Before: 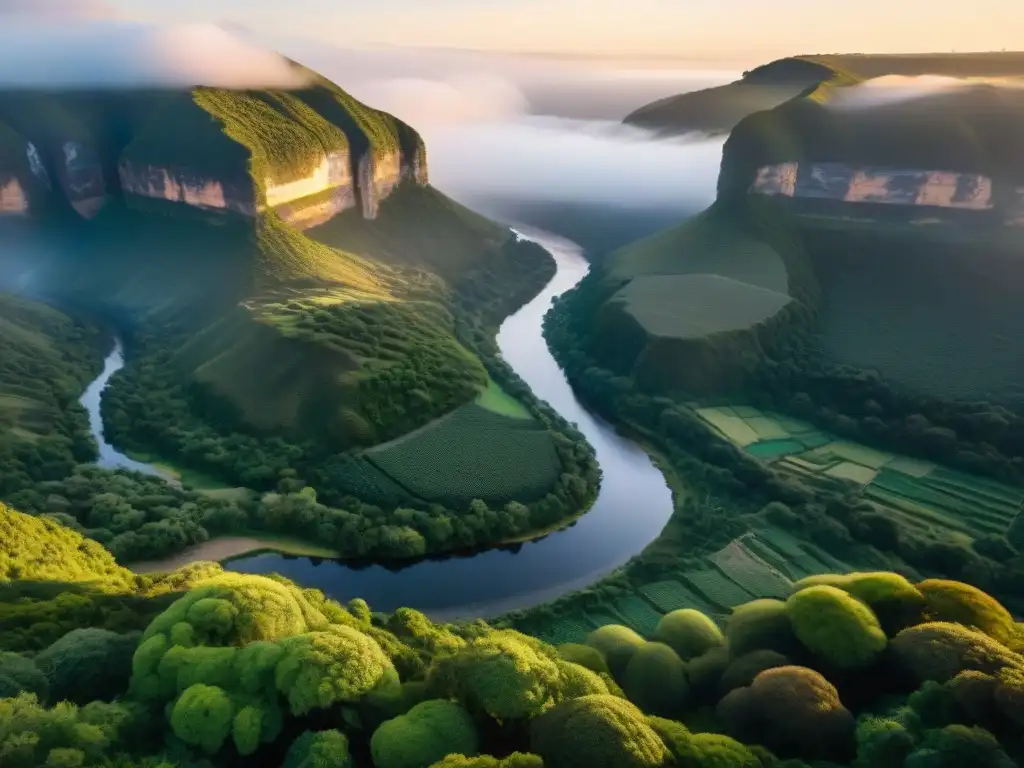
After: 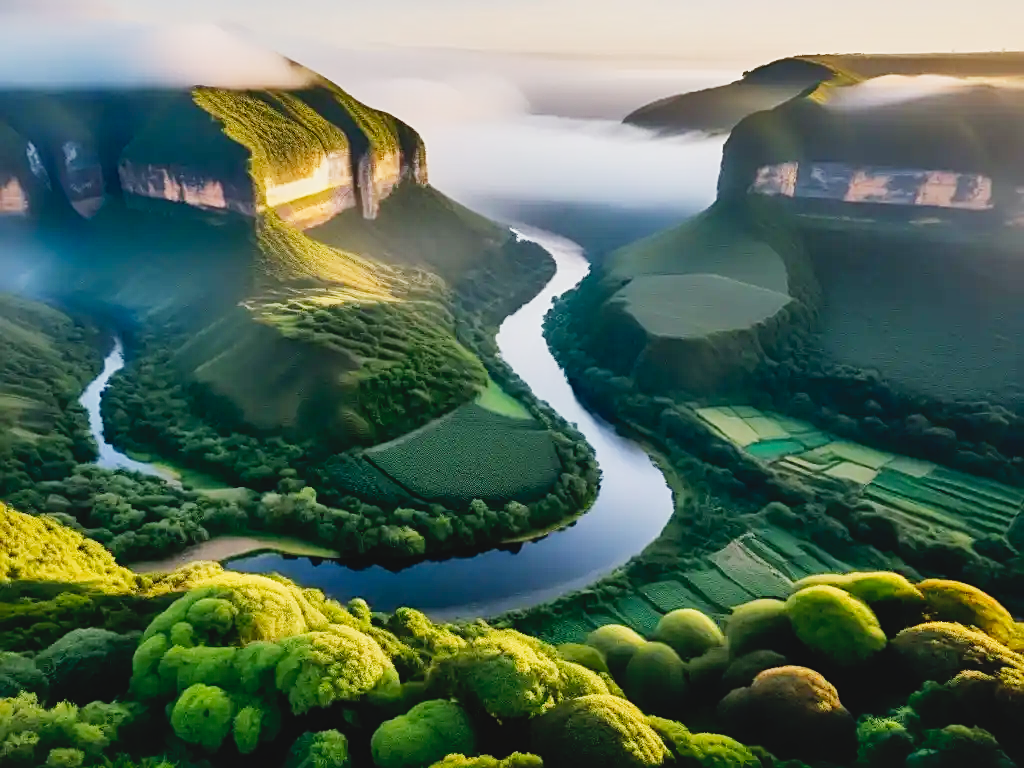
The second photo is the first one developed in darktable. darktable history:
sharpen: on, module defaults
shadows and highlights: shadows 40.29, highlights -54.33, low approximation 0.01, soften with gaussian
tone curve: curves: ch0 [(0, 0.039) (0.113, 0.081) (0.204, 0.204) (0.498, 0.608) (0.709, 0.819) (0.984, 0.961)]; ch1 [(0, 0) (0.172, 0.123) (0.317, 0.272) (0.414, 0.382) (0.476, 0.479) (0.505, 0.501) (0.528, 0.54) (0.618, 0.647) (0.709, 0.764) (1, 1)]; ch2 [(0, 0) (0.411, 0.424) (0.492, 0.502) (0.521, 0.513) (0.537, 0.57) (0.686, 0.638) (1, 1)], preserve colors none
